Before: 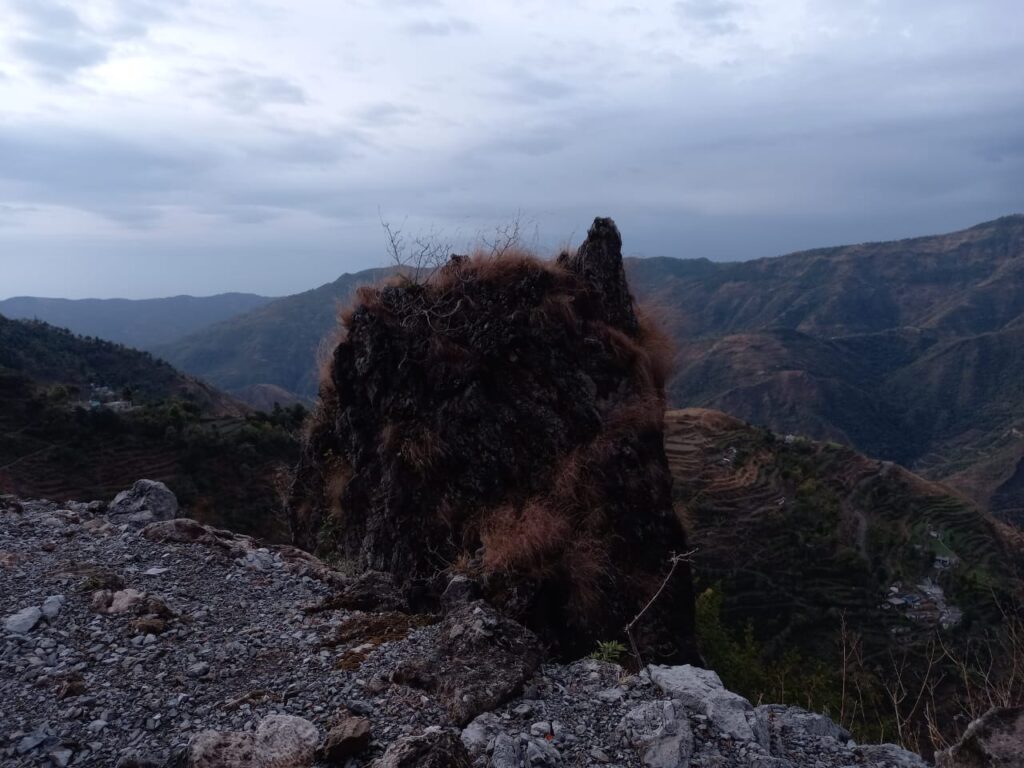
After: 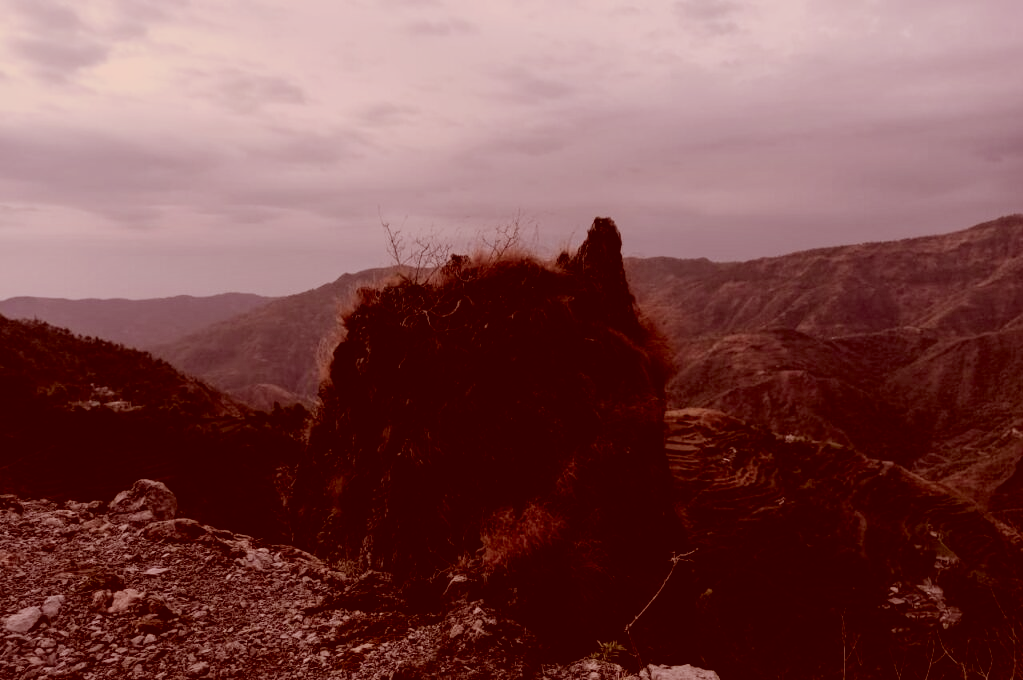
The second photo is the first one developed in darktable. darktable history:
crop and rotate: top 0%, bottom 11.418%
local contrast: detail 130%
color correction: highlights a* 9.46, highlights b* 8.62, shadows a* 39.6, shadows b* 39.84, saturation 0.806
filmic rgb: black relative exposure -7.65 EV, white relative exposure 4.56 EV, hardness 3.61, color science v6 (2022)
